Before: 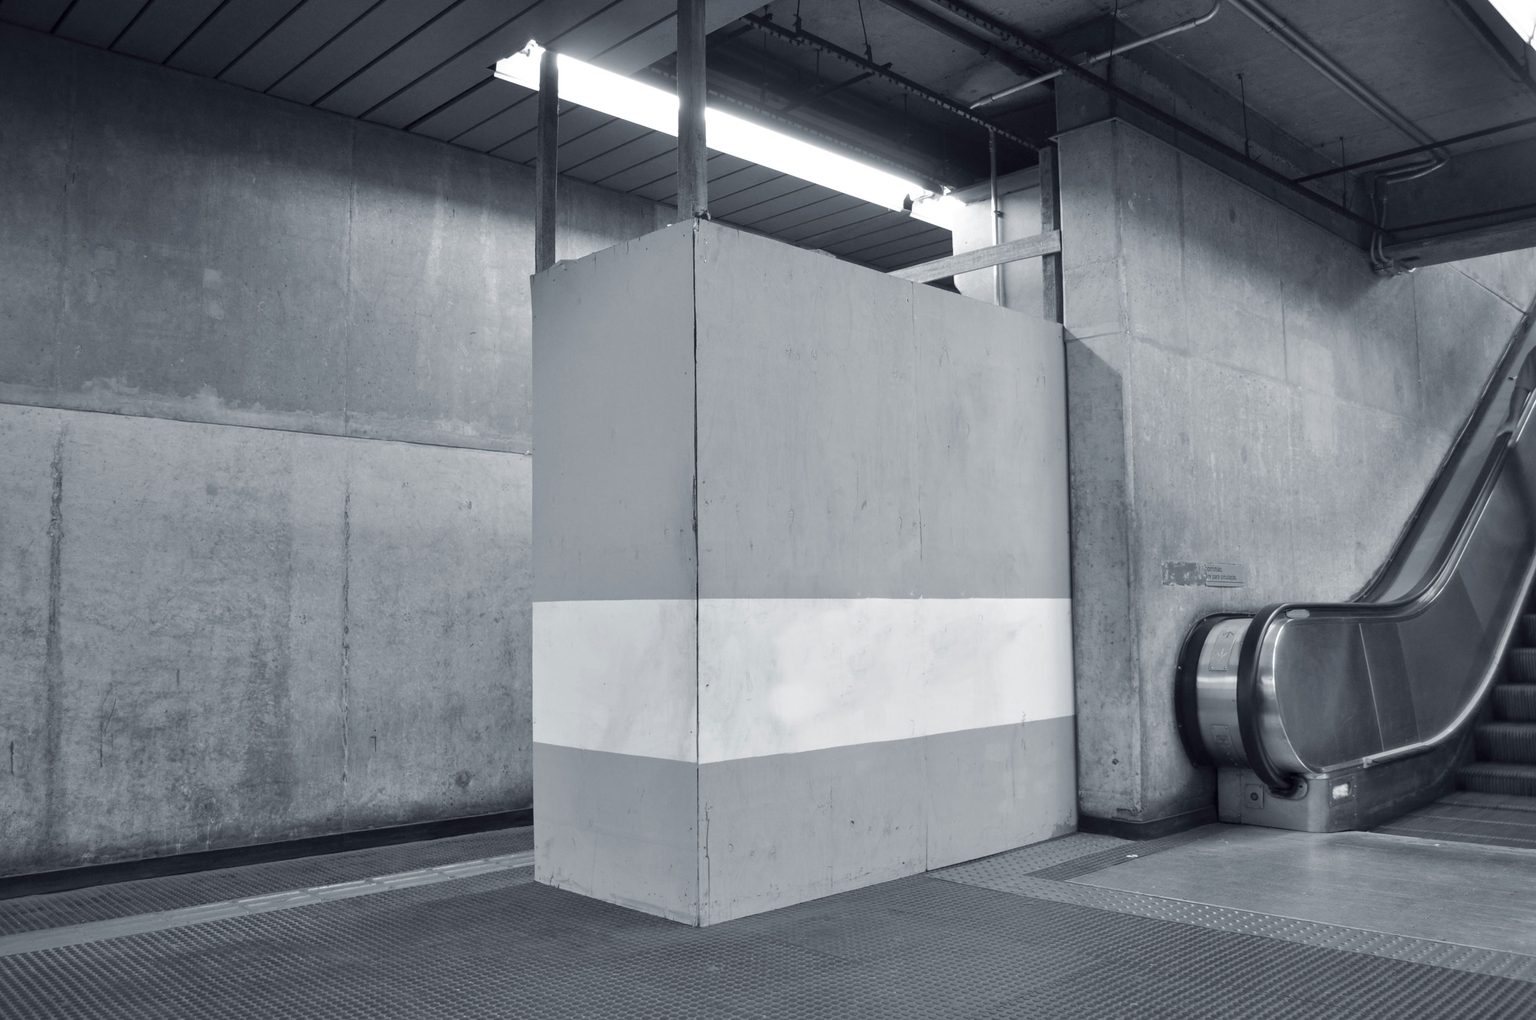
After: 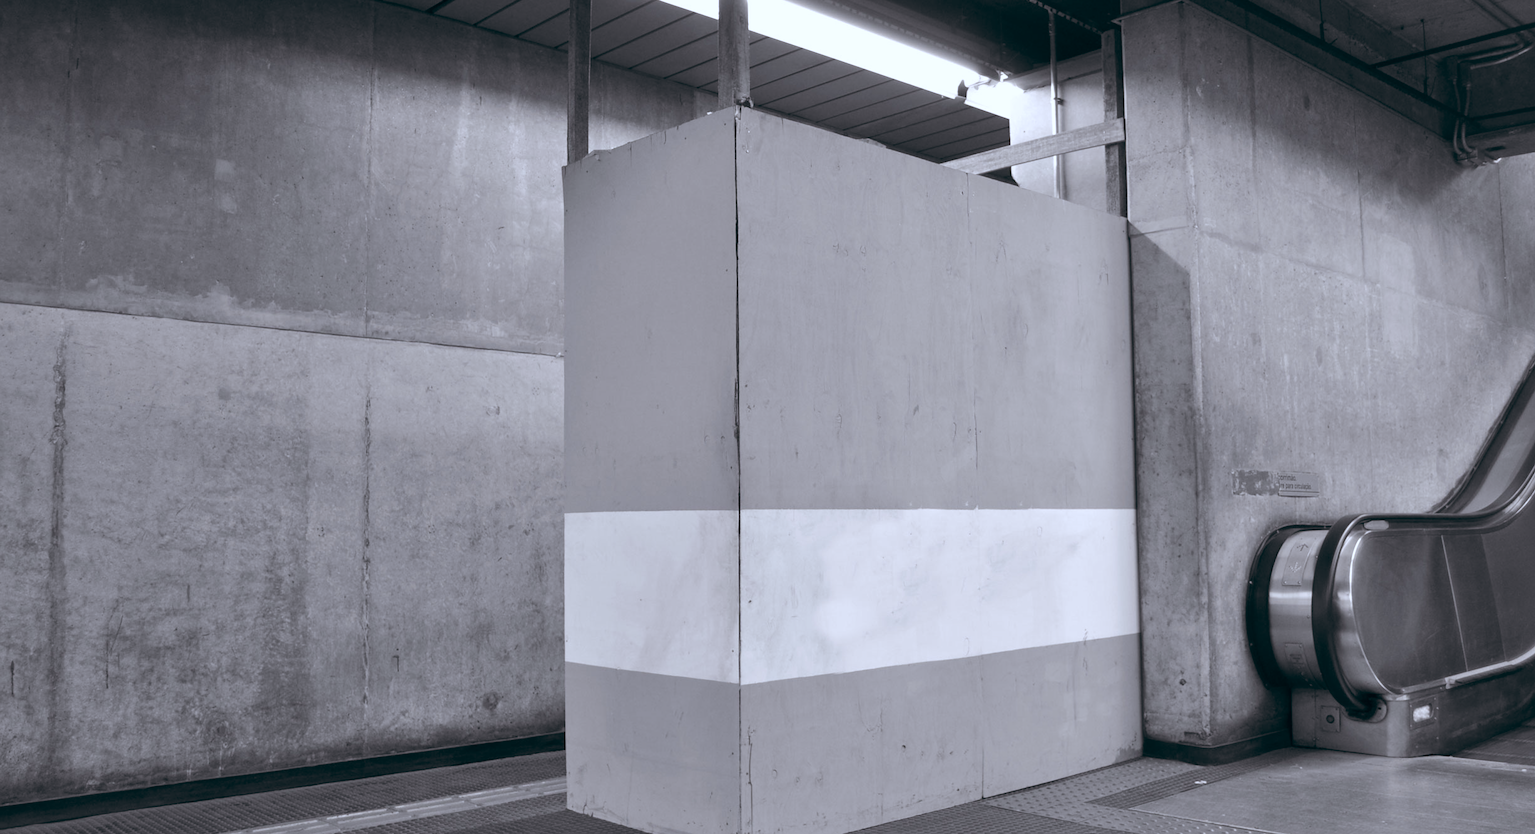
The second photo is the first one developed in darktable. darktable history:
crop and rotate: angle 0.03°, top 11.643%, right 5.651%, bottom 11.189%
white balance: red 1.004, blue 1.096
color balance: lift [1, 0.994, 1.002, 1.006], gamma [0.957, 1.081, 1.016, 0.919], gain [0.97, 0.972, 1.01, 1.028], input saturation 91.06%, output saturation 79.8%
